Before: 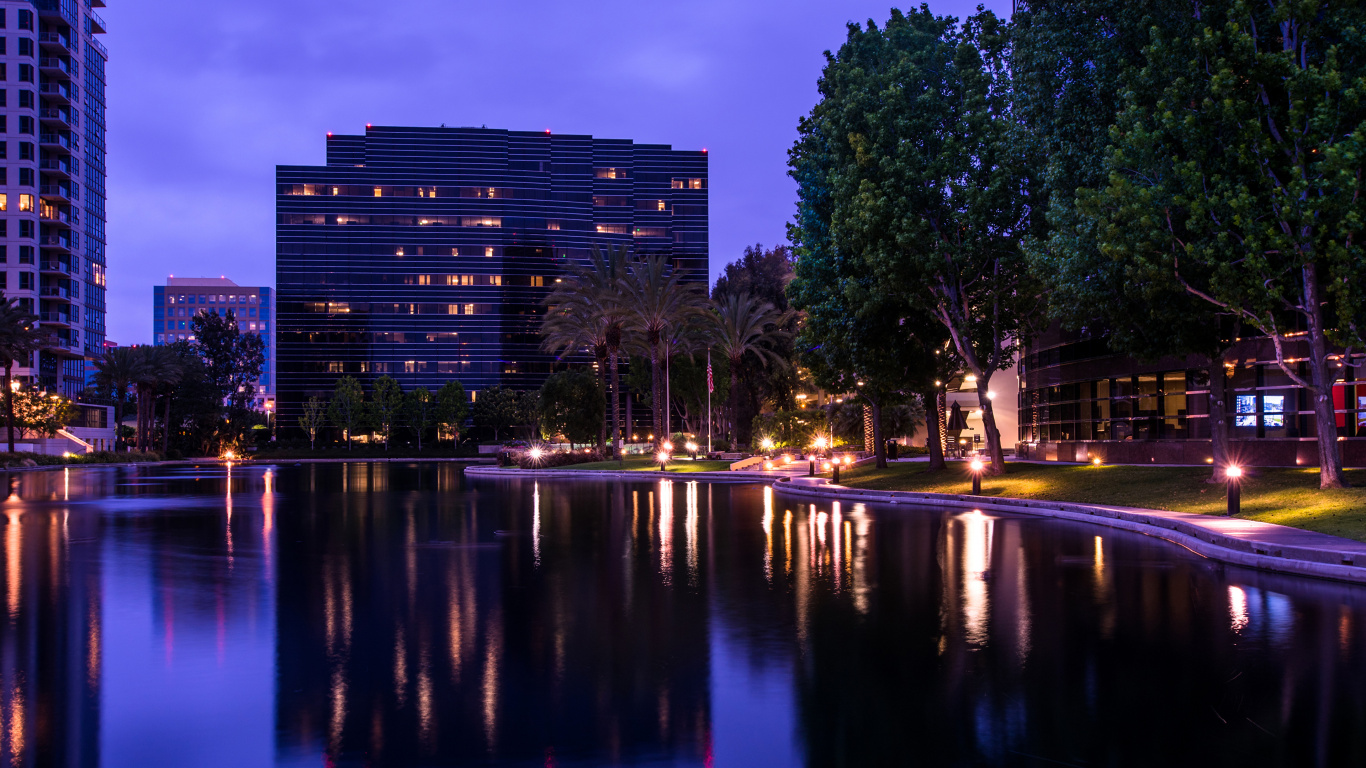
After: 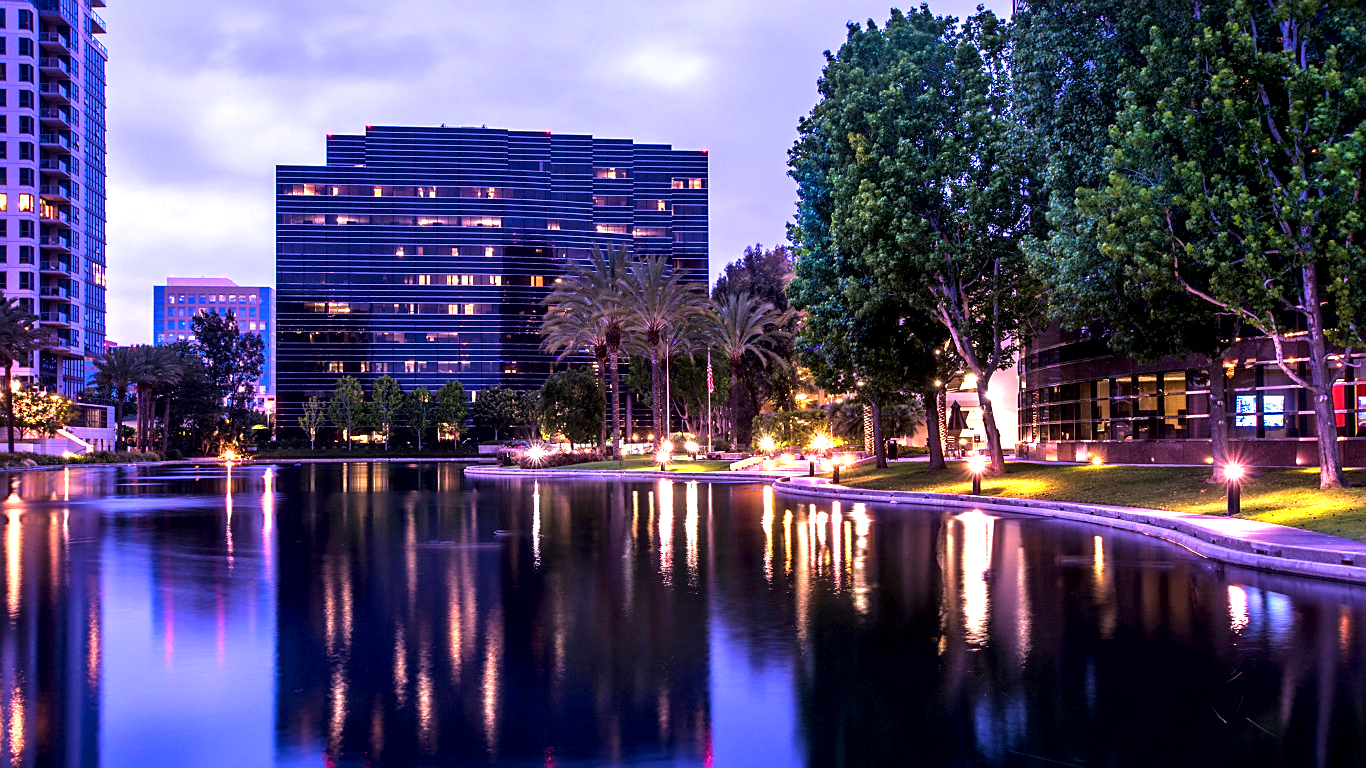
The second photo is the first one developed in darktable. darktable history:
sharpen: radius 1.864, amount 0.398, threshold 1.271
local contrast: mode bilateral grid, contrast 20, coarseness 50, detail 140%, midtone range 0.2
exposure: black level correction 0.001, exposure 1.735 EV, compensate highlight preservation false
